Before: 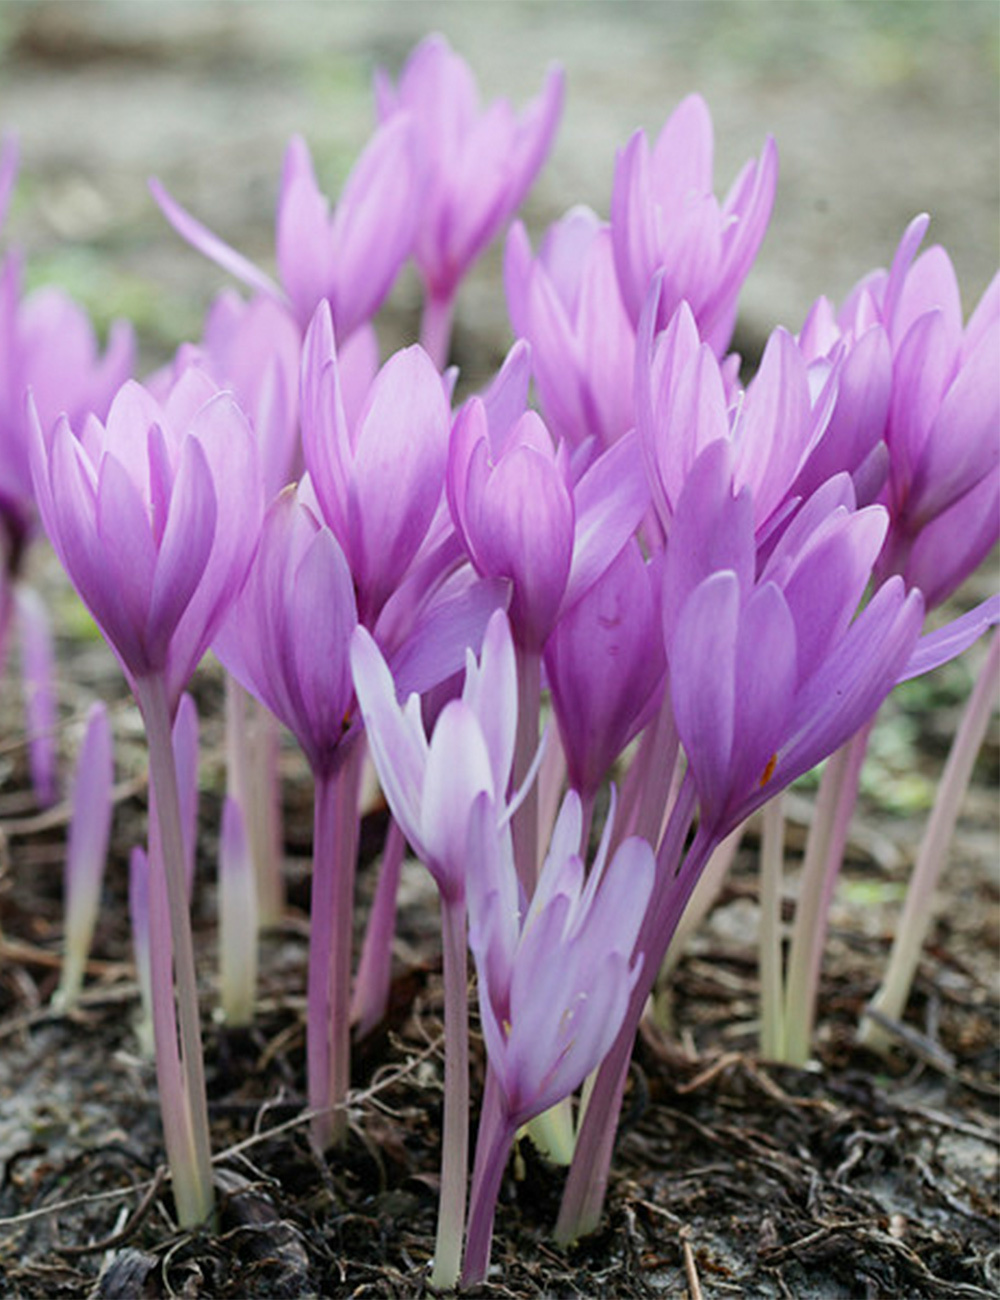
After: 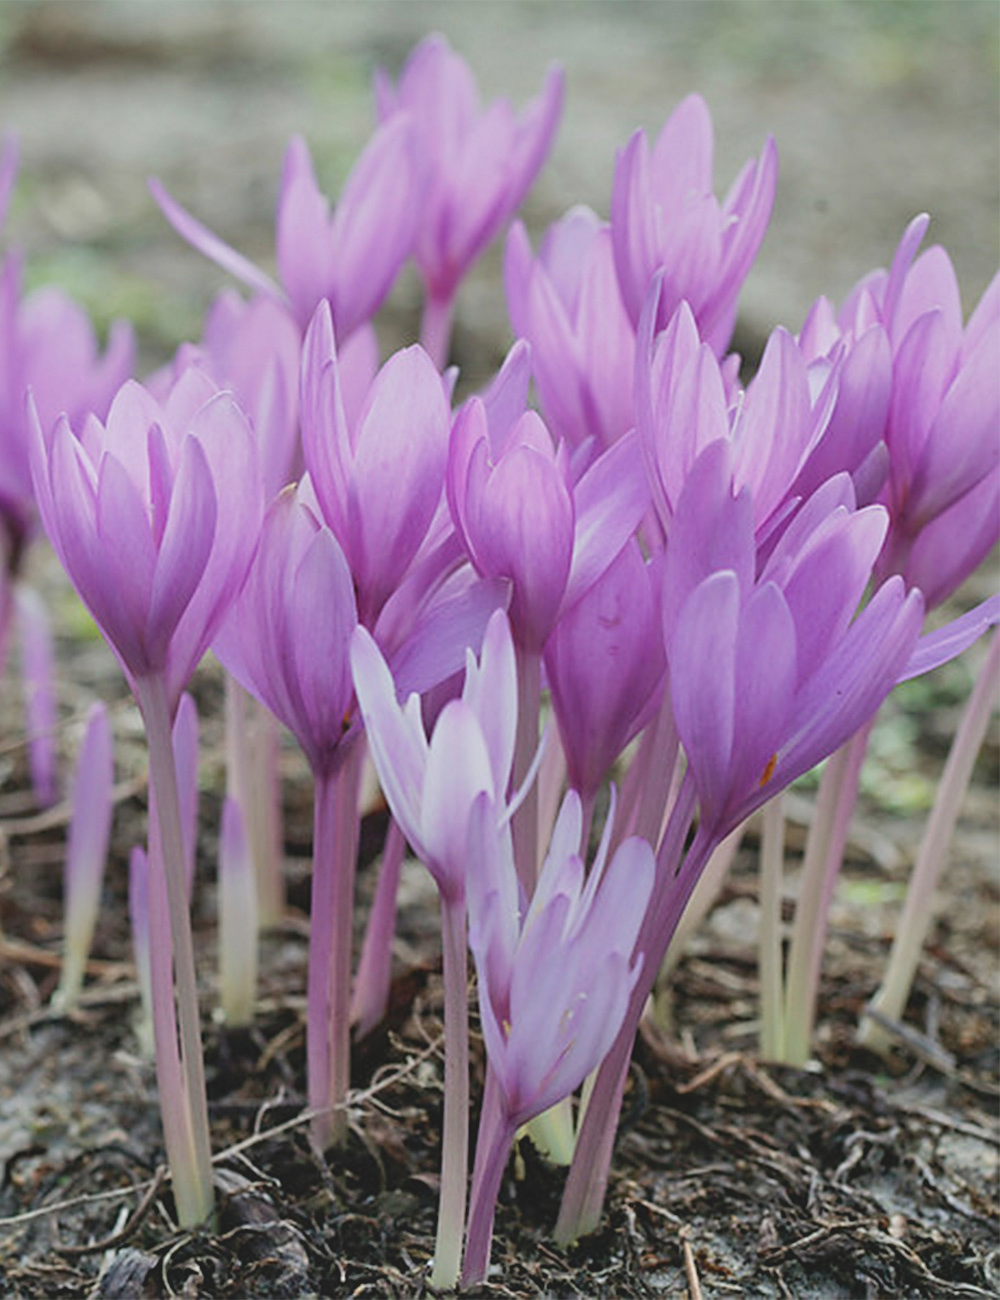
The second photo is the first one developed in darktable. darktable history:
contrast brightness saturation: contrast -0.163, brightness 0.042, saturation -0.119
shadows and highlights: low approximation 0.01, soften with gaussian
sharpen: on, module defaults
